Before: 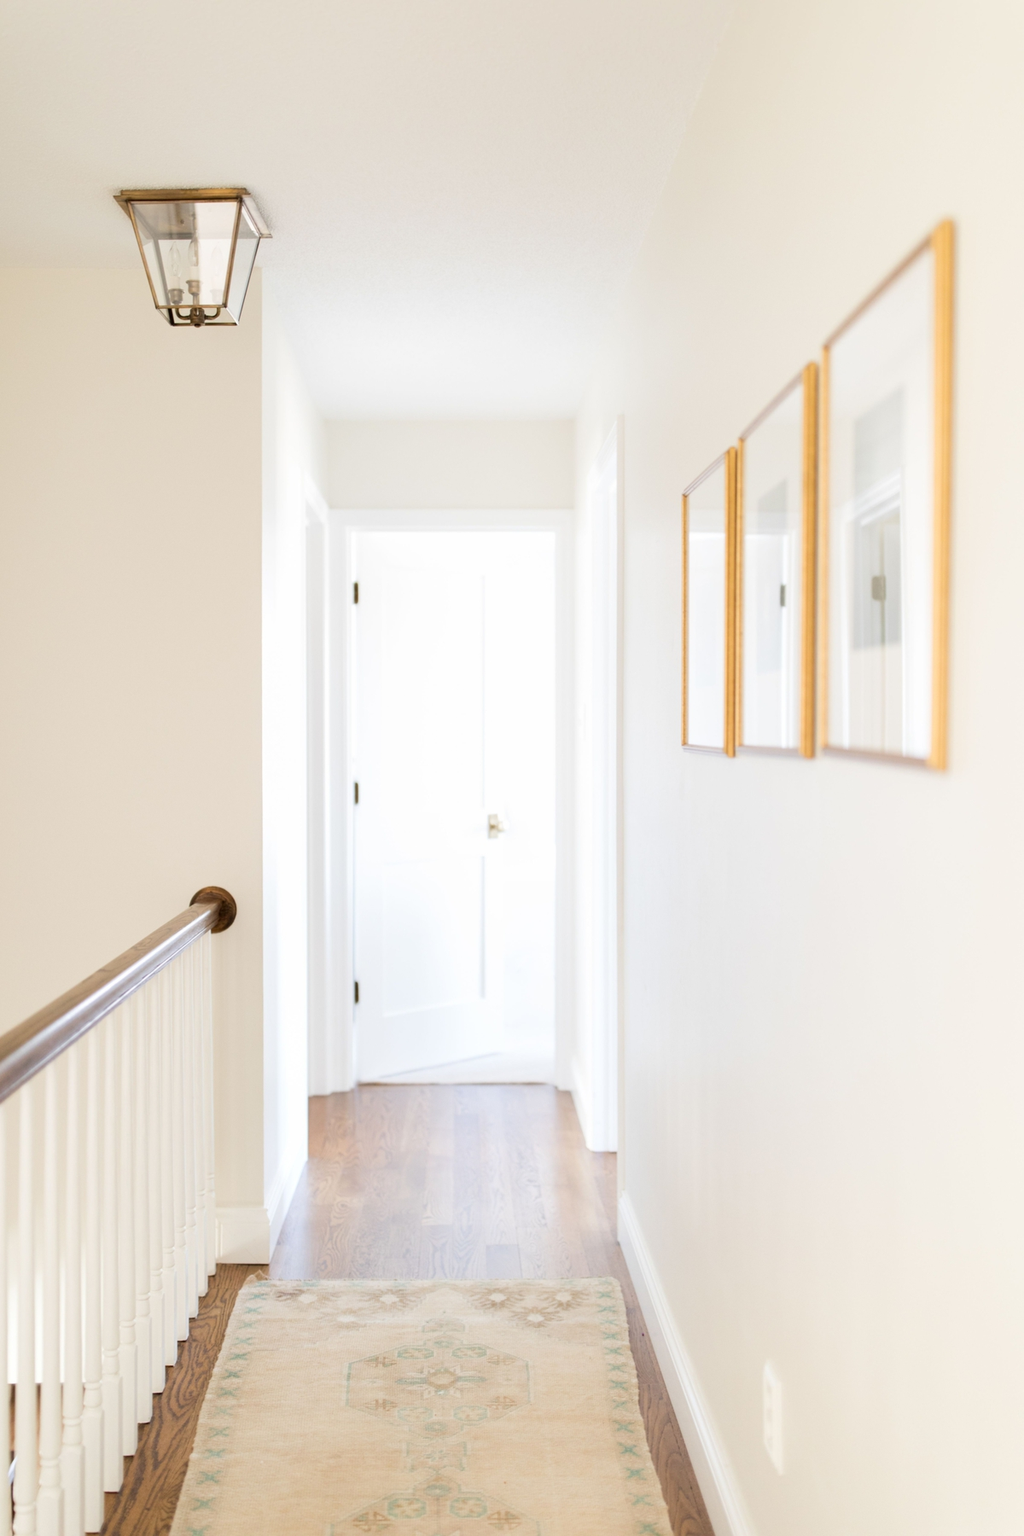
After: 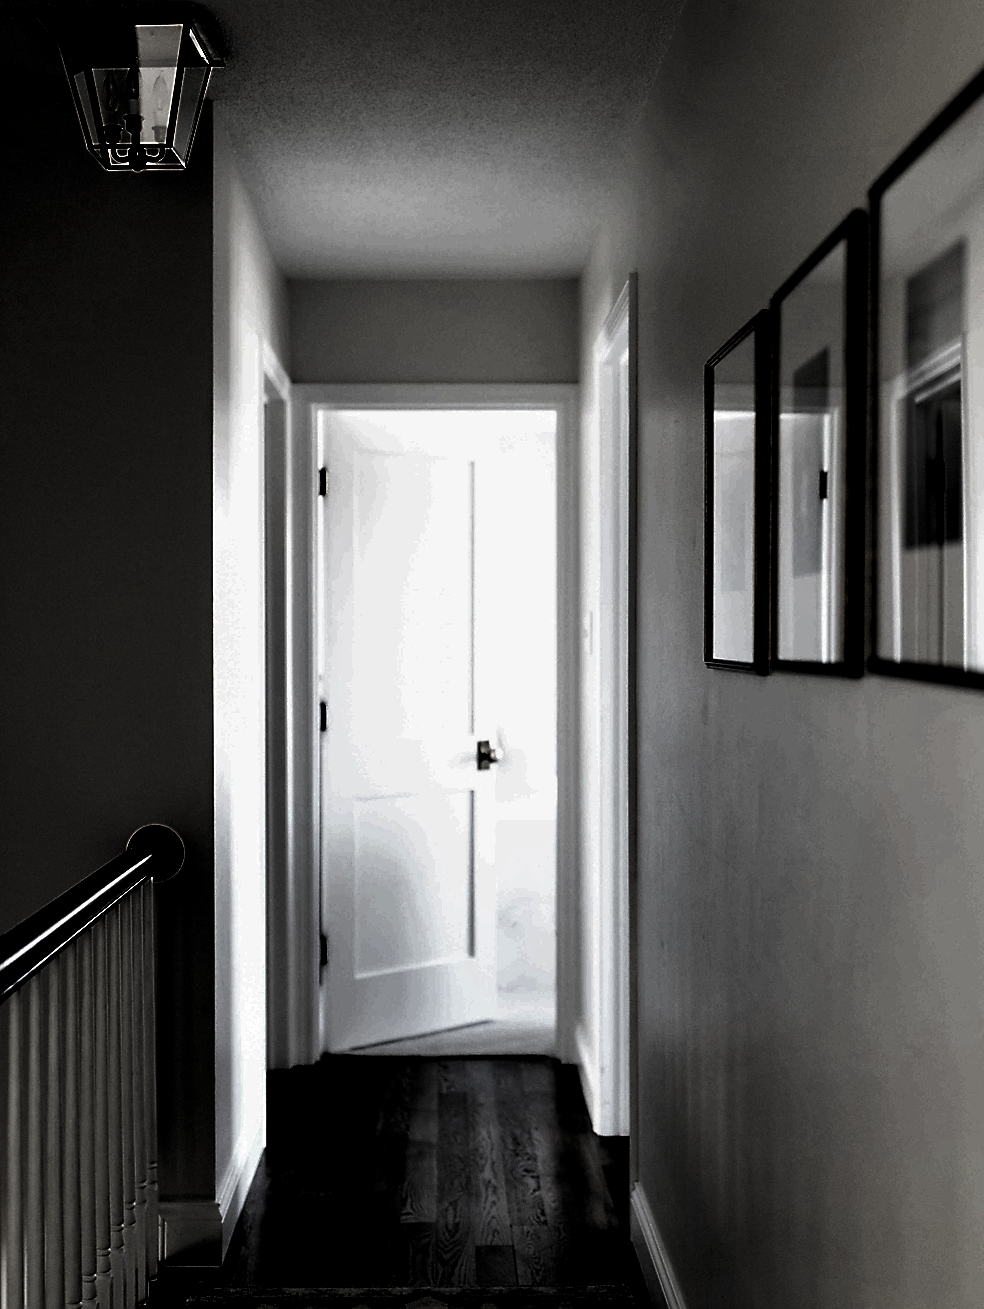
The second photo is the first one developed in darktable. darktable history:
sharpen: radius 1.4, amount 1.25, threshold 0.7
levels: mode automatic, black 8.58%, gray 59.42%, levels [0, 0.445, 1]
crop: left 7.856%, top 11.836%, right 10.12%, bottom 15.387%
color balance rgb: linear chroma grading › global chroma 15%, perceptual saturation grading › global saturation 30%
